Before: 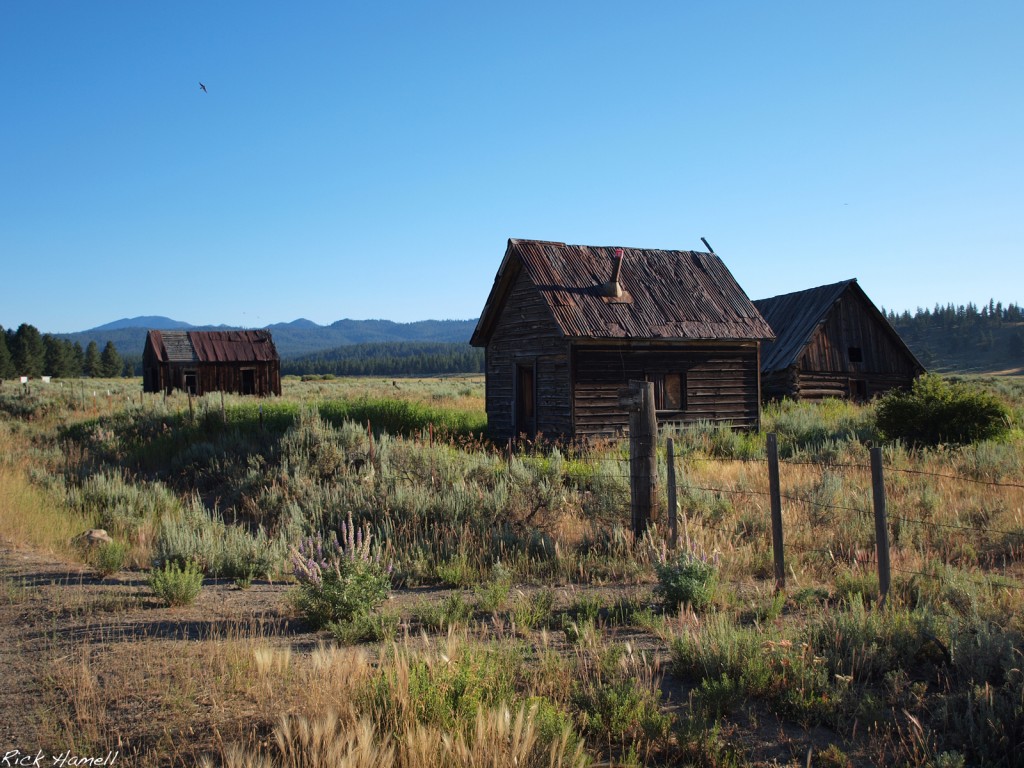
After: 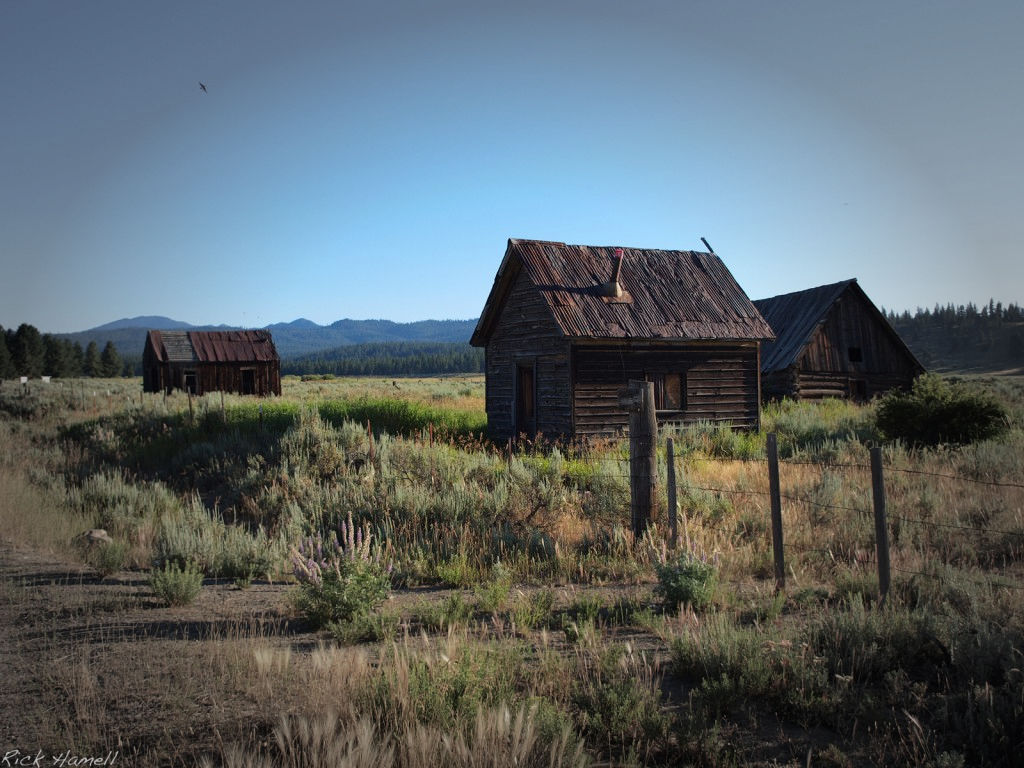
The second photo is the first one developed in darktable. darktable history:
exposure: exposure -0.01 EV, compensate highlight preservation false
vignetting: fall-off start 48.41%, automatic ratio true, width/height ratio 1.29, unbound false
